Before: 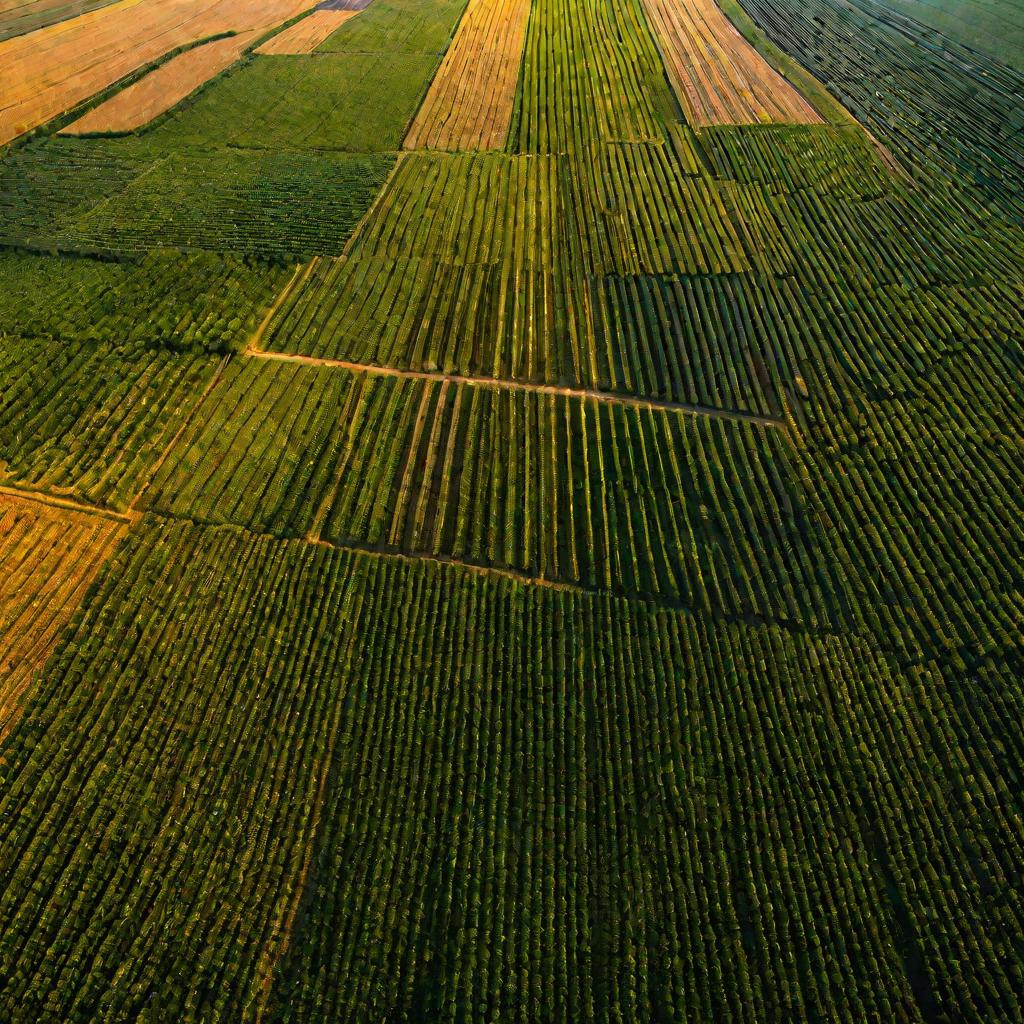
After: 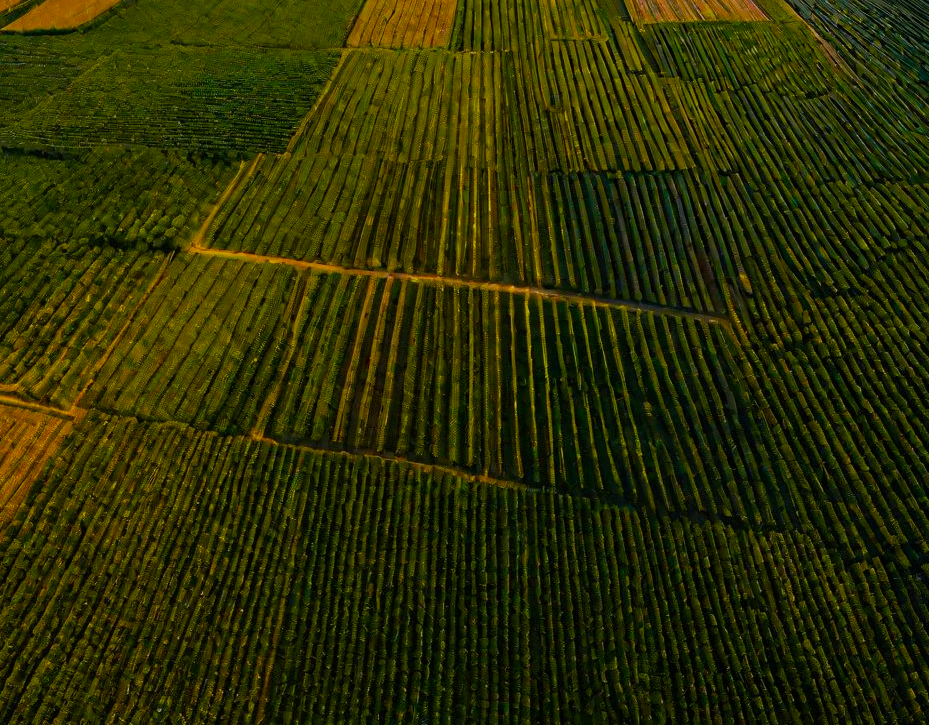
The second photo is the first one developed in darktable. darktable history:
crop: left 5.529%, top 10.07%, right 3.744%, bottom 19.073%
exposure: black level correction 0, exposure -0.787 EV, compensate highlight preservation false
color balance rgb: perceptual saturation grading › global saturation 31.276%, global vibrance 20%
